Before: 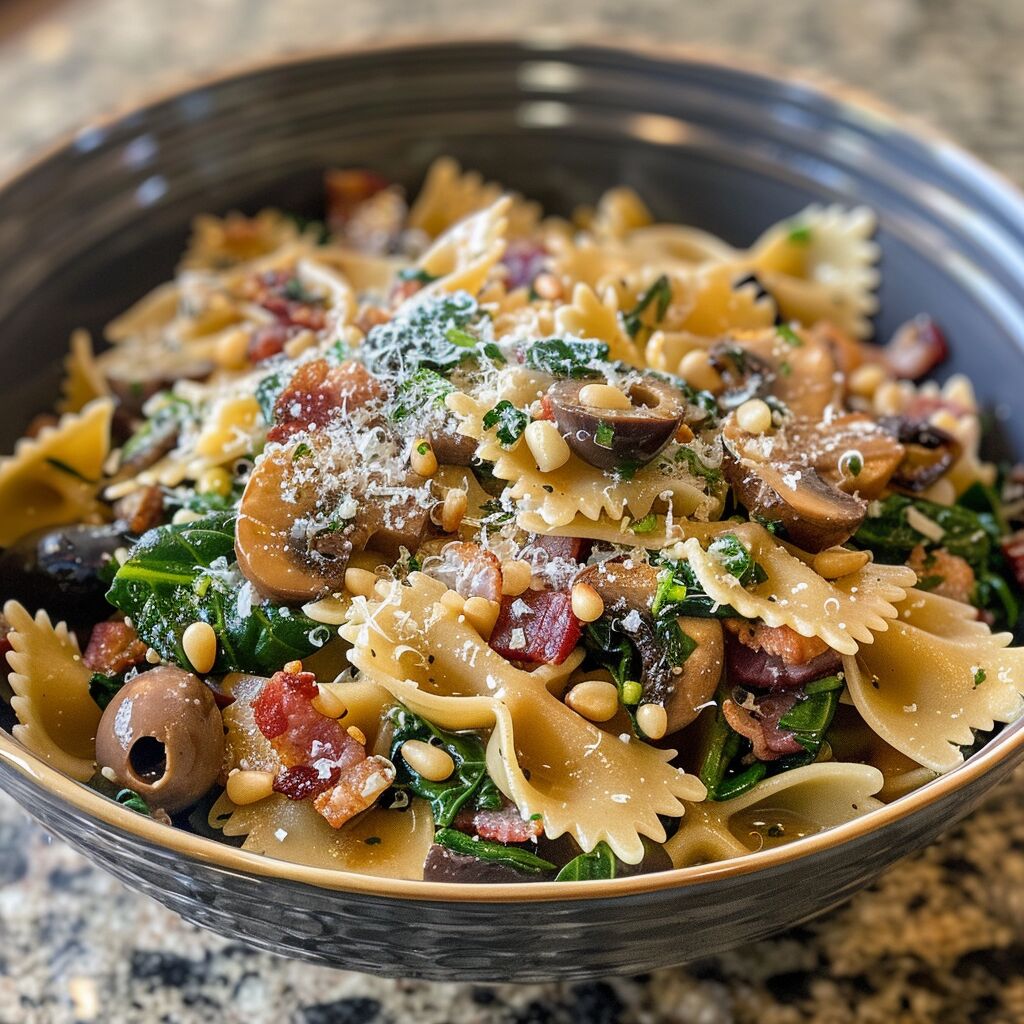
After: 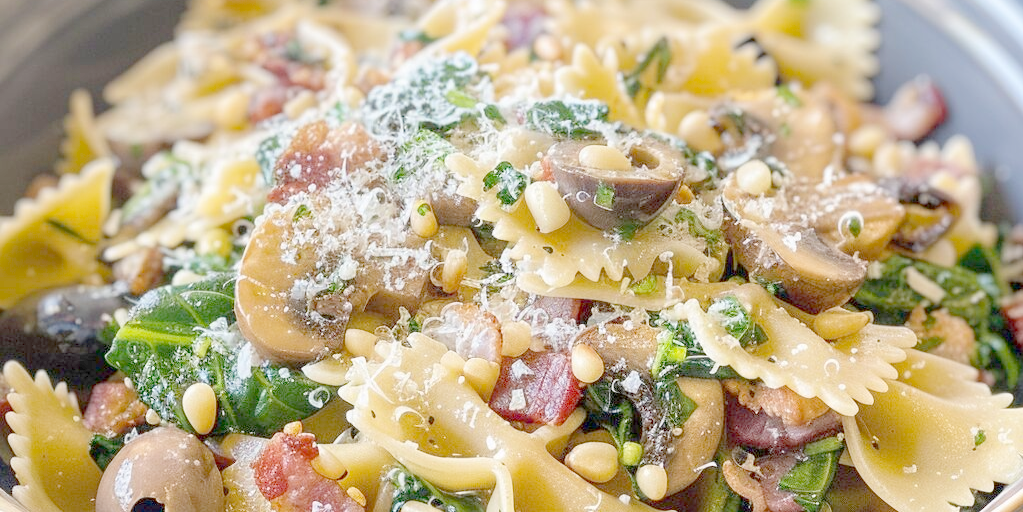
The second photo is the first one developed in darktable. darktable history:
crop: top 23.352%, bottom 26.648%
